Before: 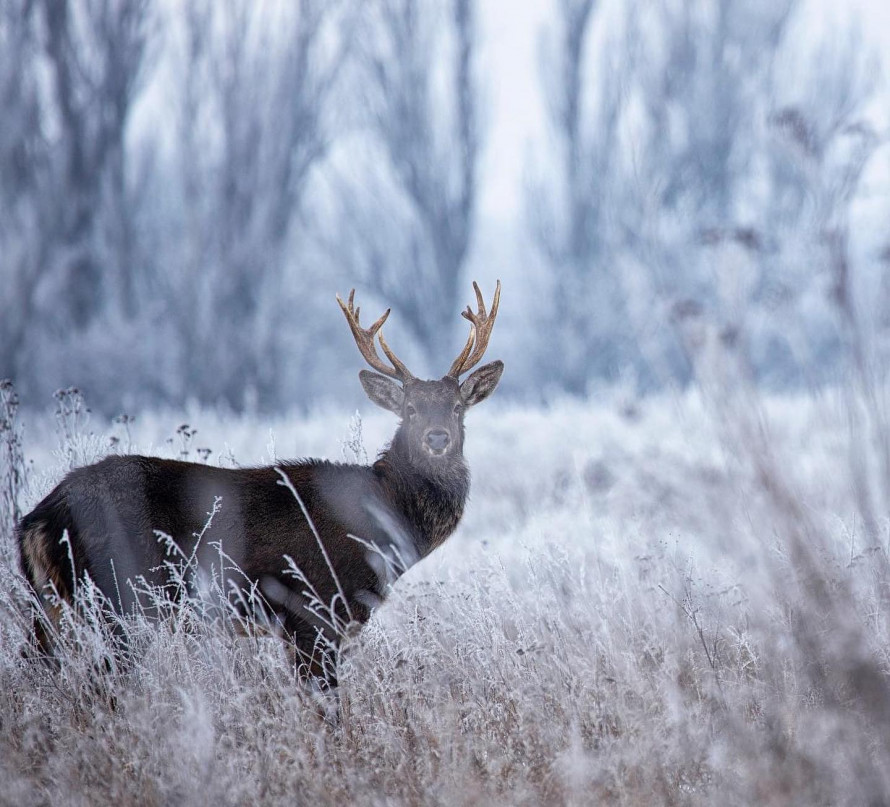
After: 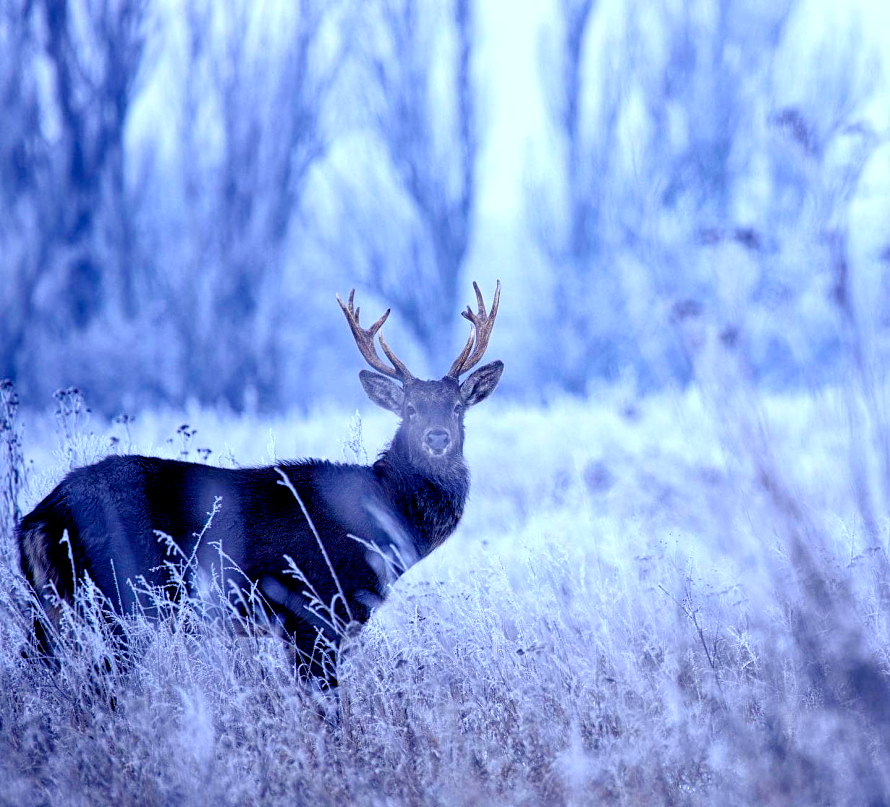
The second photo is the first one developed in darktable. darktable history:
color balance rgb: shadows lift › luminance -41.13%, shadows lift › chroma 14.13%, shadows lift › hue 260°, power › luminance -3.76%, power › chroma 0.56%, power › hue 40.37°, highlights gain › luminance 16.81%, highlights gain › chroma 2.94%, highlights gain › hue 260°, global offset › luminance -0.29%, global offset › chroma 0.31%, global offset › hue 260°, perceptual saturation grading › global saturation 20%, perceptual saturation grading › highlights -13.92%, perceptual saturation grading › shadows 50%
white balance: red 0.948, green 1.02, blue 1.176
